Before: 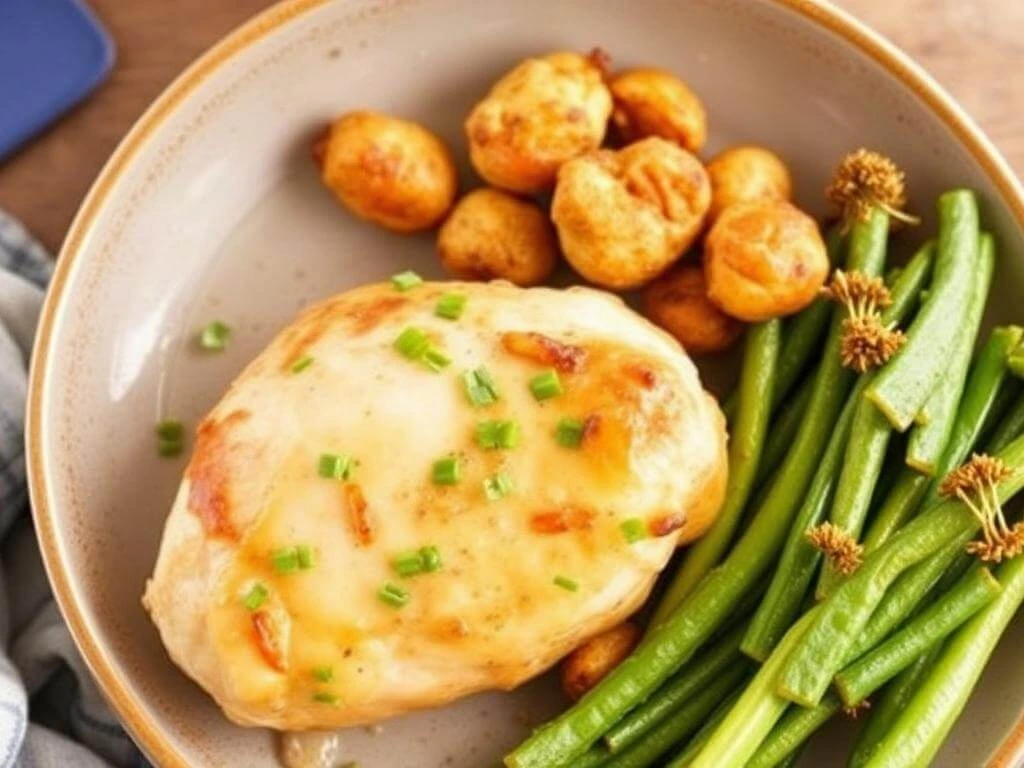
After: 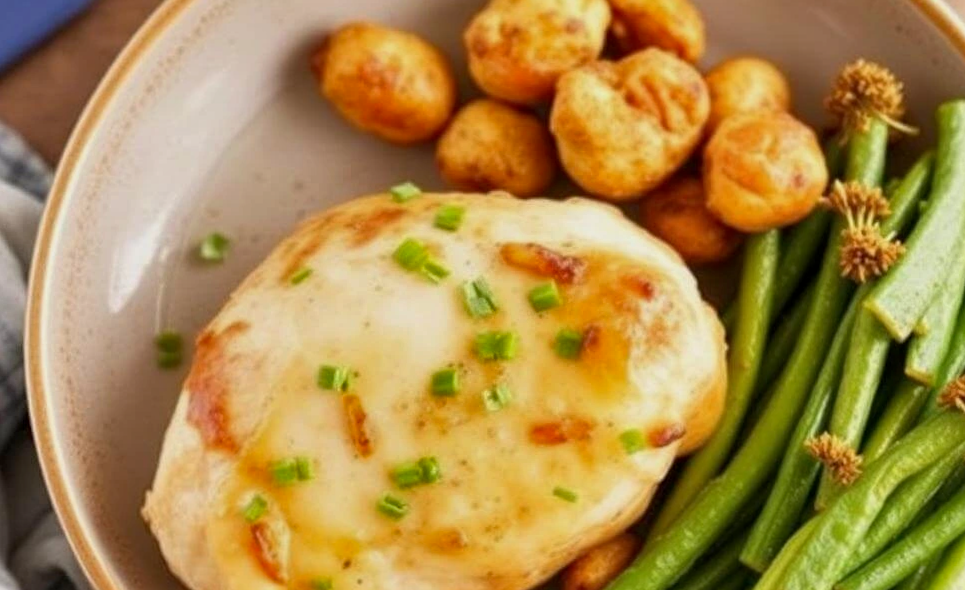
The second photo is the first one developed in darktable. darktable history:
shadows and highlights: low approximation 0.01, soften with gaussian
crop and rotate: angle 0.096°, top 11.628%, right 5.482%, bottom 11.282%
exposure: black level correction 0.001, exposure -0.202 EV, compensate exposure bias true, compensate highlight preservation false
